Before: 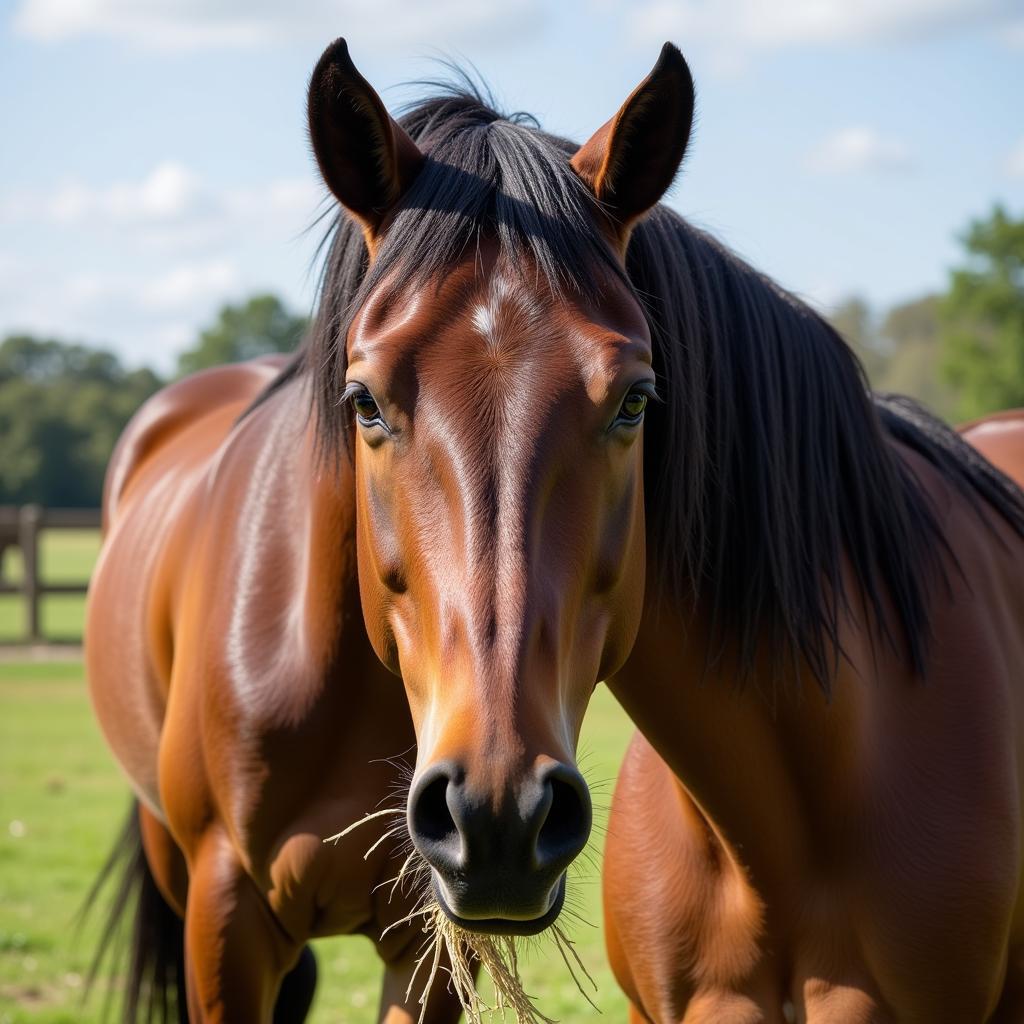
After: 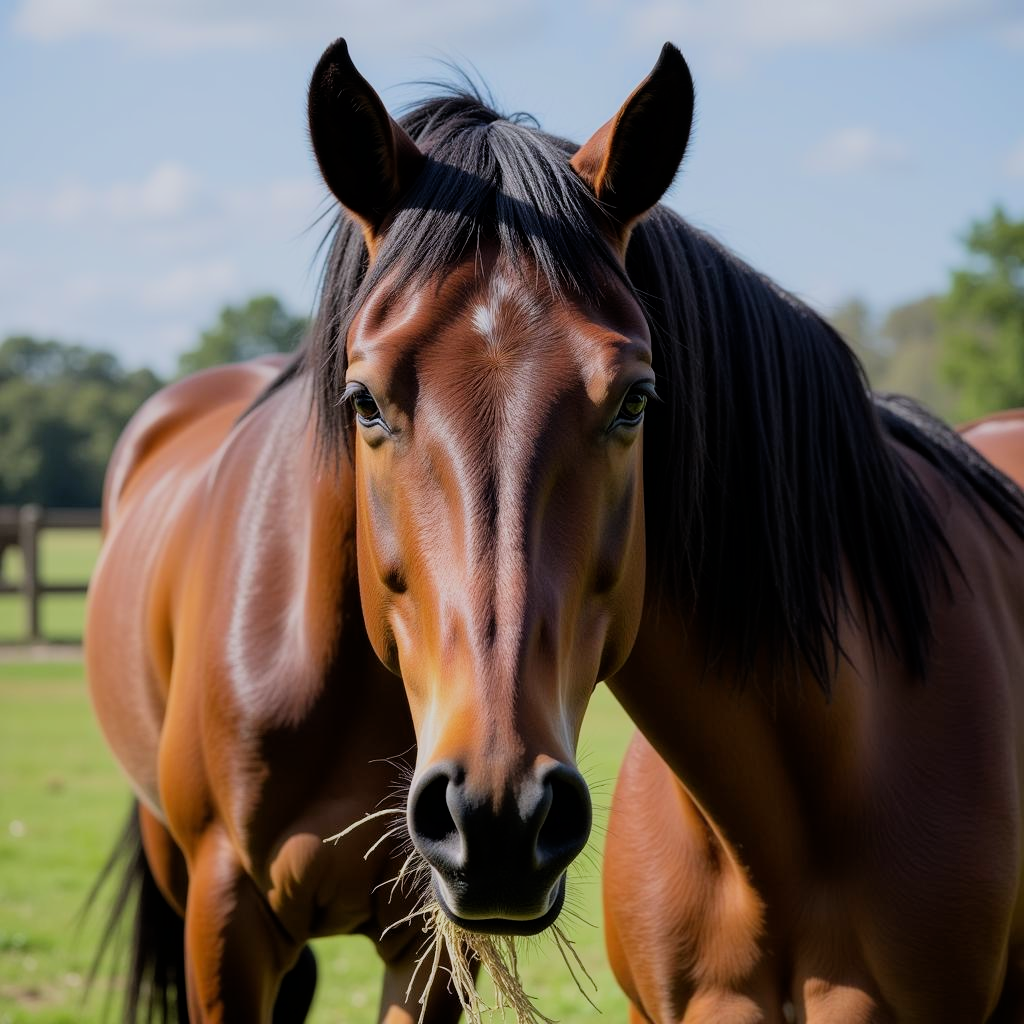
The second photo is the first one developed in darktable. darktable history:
white balance: red 0.983, blue 1.036
filmic rgb: black relative exposure -7.65 EV, white relative exposure 4.56 EV, hardness 3.61, color science v6 (2022)
